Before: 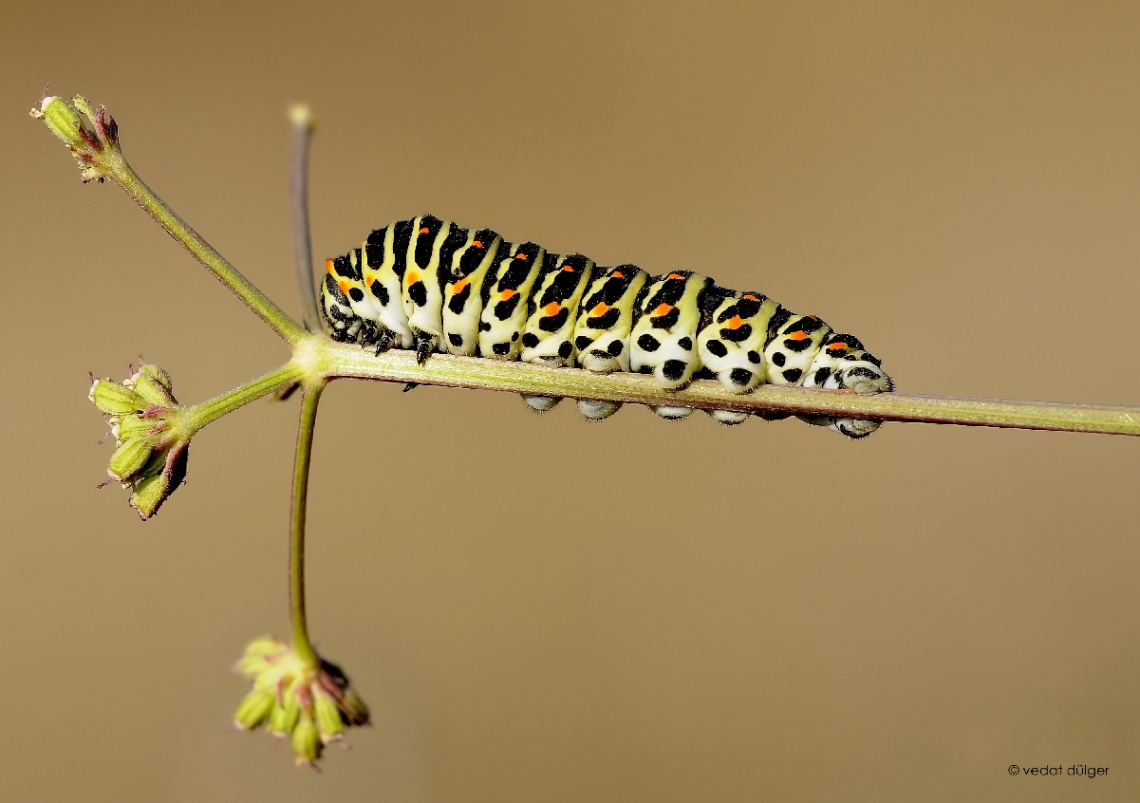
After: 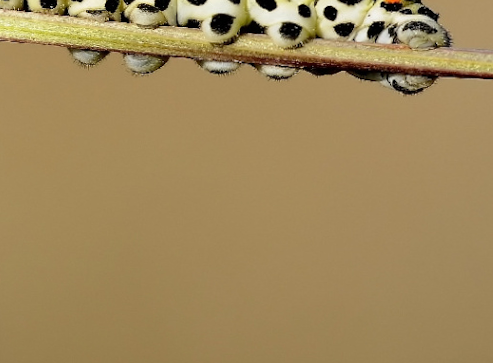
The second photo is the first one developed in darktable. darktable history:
crop: left 35.976%, top 45.819%, right 18.162%, bottom 5.807%
rotate and perspective: rotation 0.062°, lens shift (vertical) 0.115, lens shift (horizontal) -0.133, crop left 0.047, crop right 0.94, crop top 0.061, crop bottom 0.94
